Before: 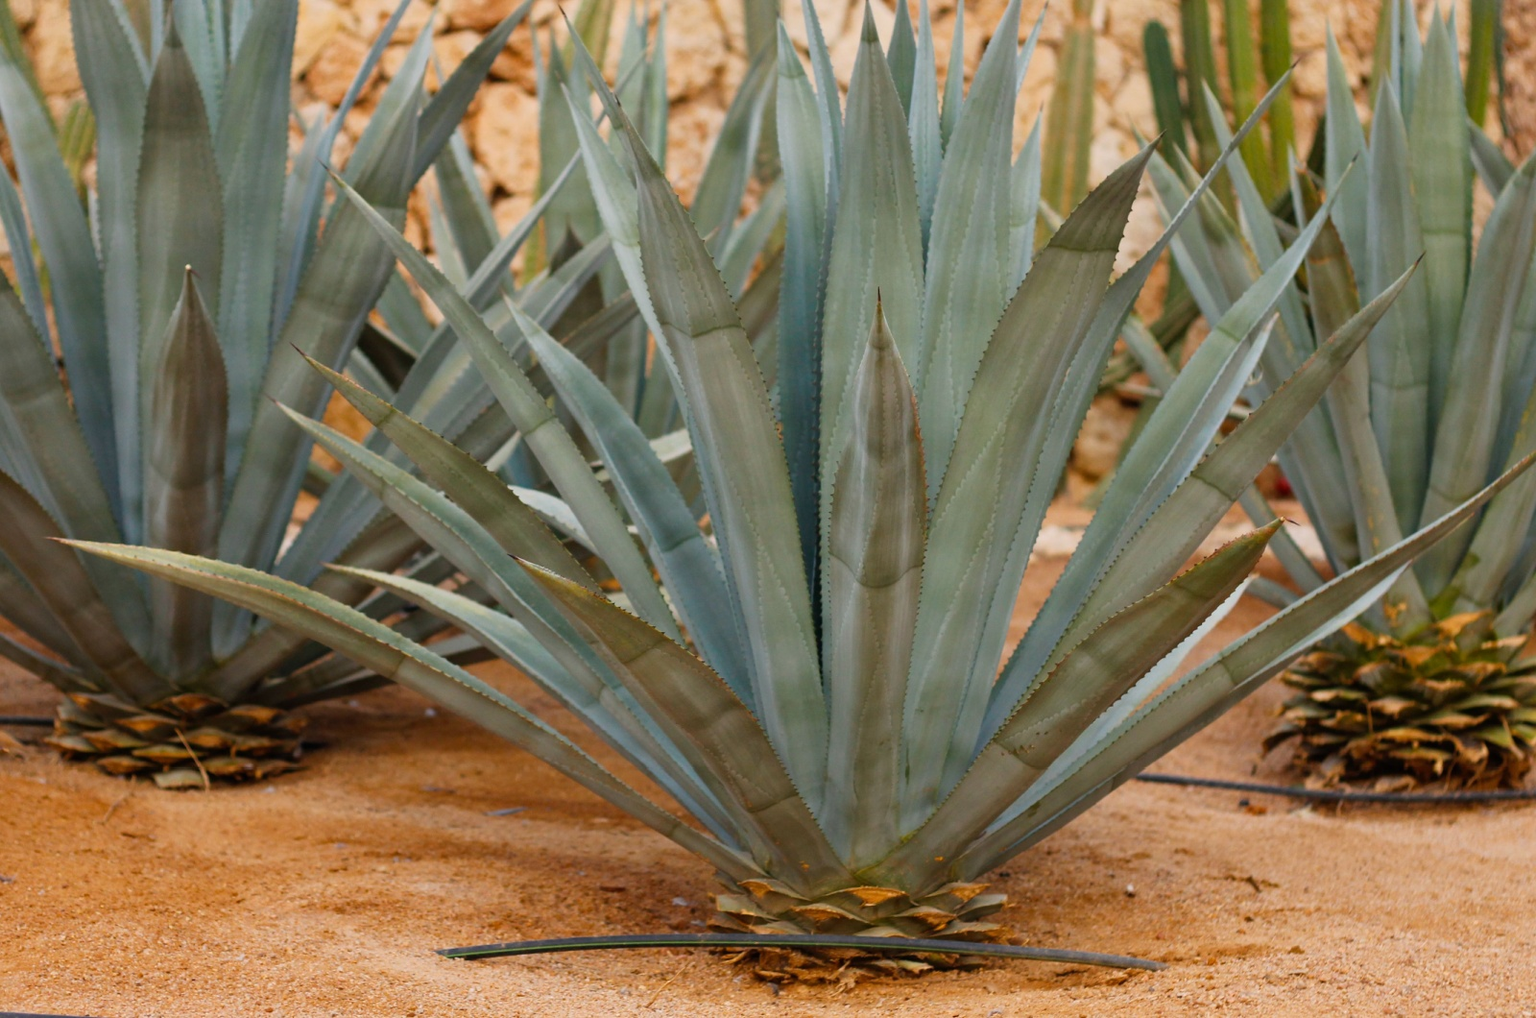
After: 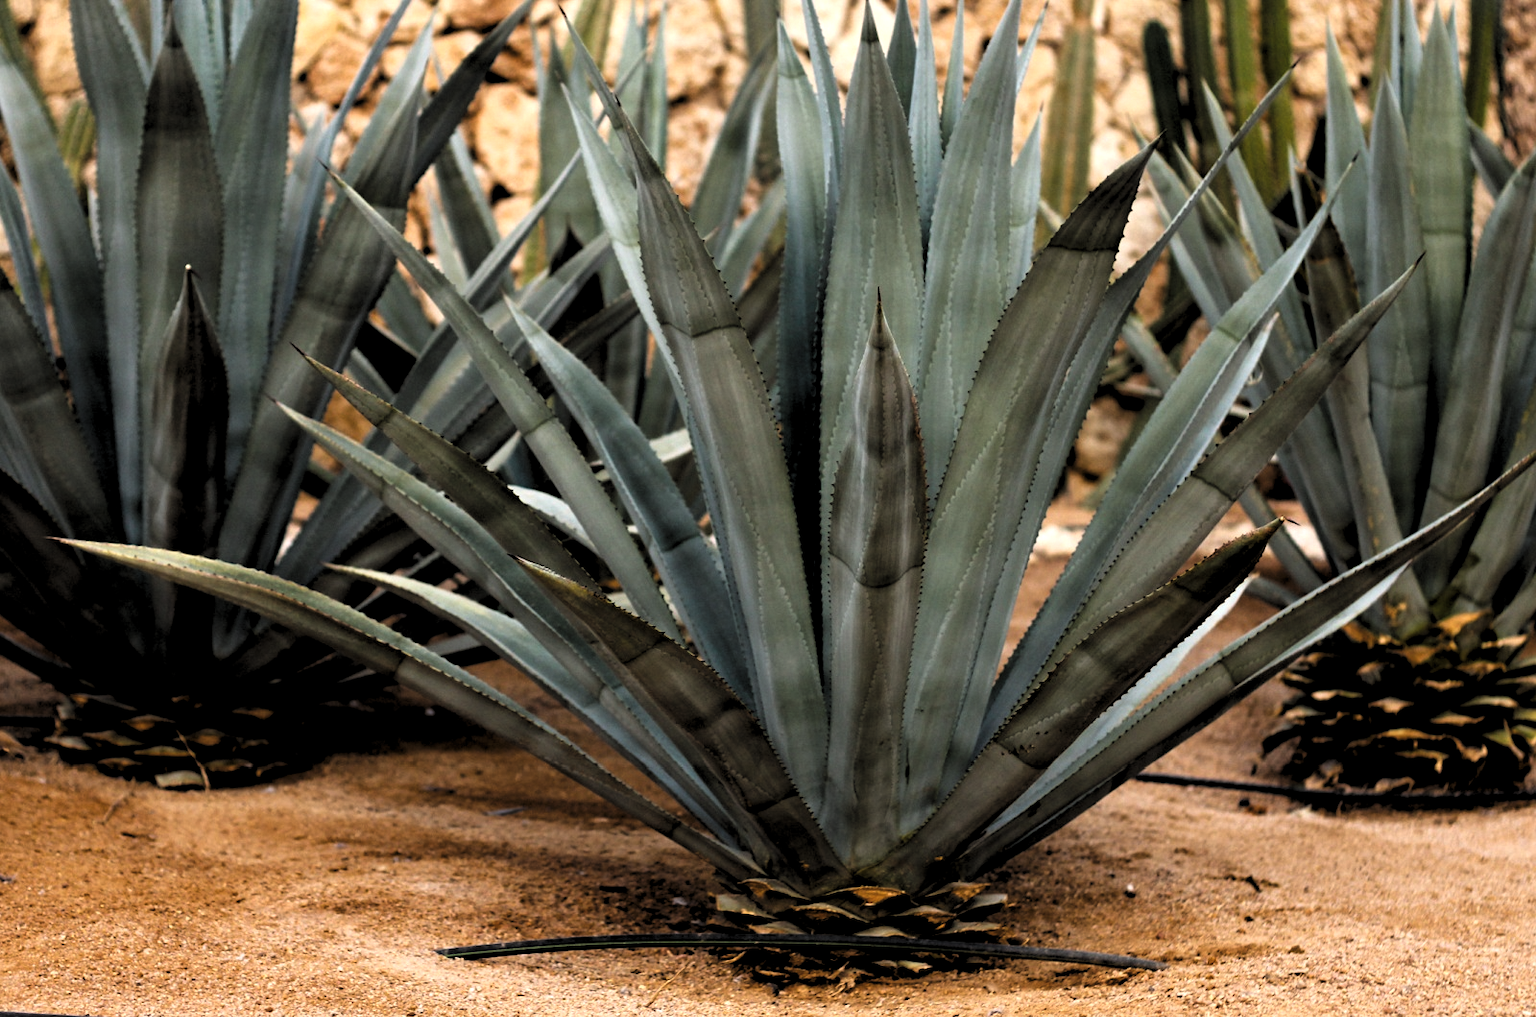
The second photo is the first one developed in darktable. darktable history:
levels: mode automatic, black 8.51%, levels [0.012, 0.367, 0.697]
exposure: black level correction 0, exposure 0.695 EV, compensate highlight preservation false
